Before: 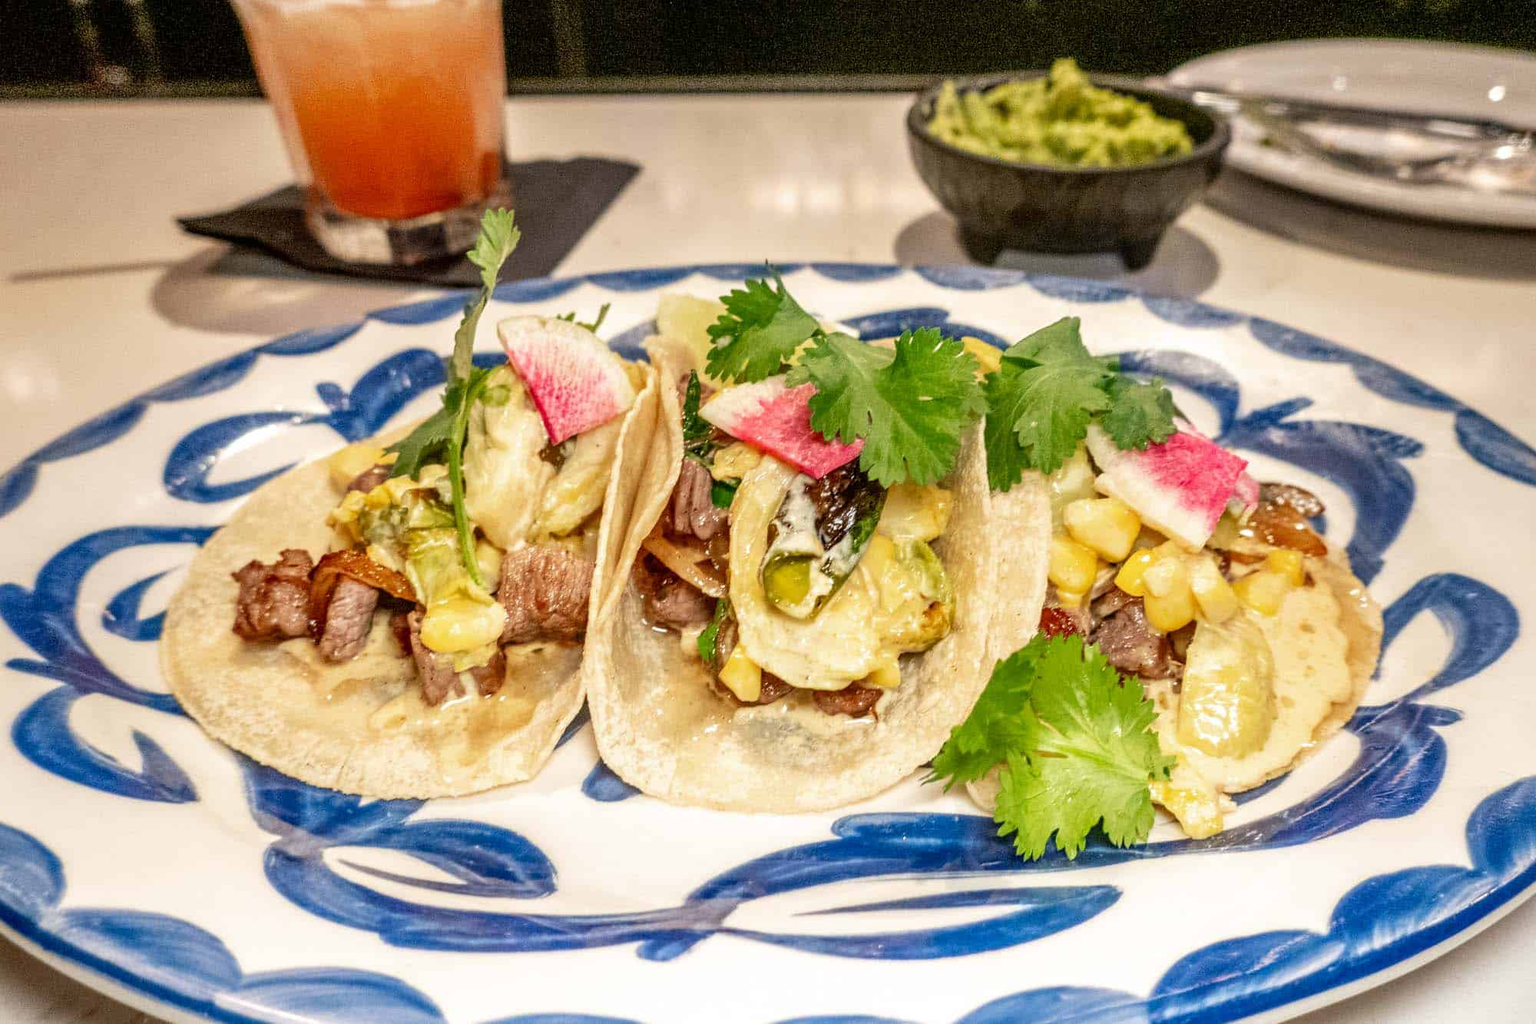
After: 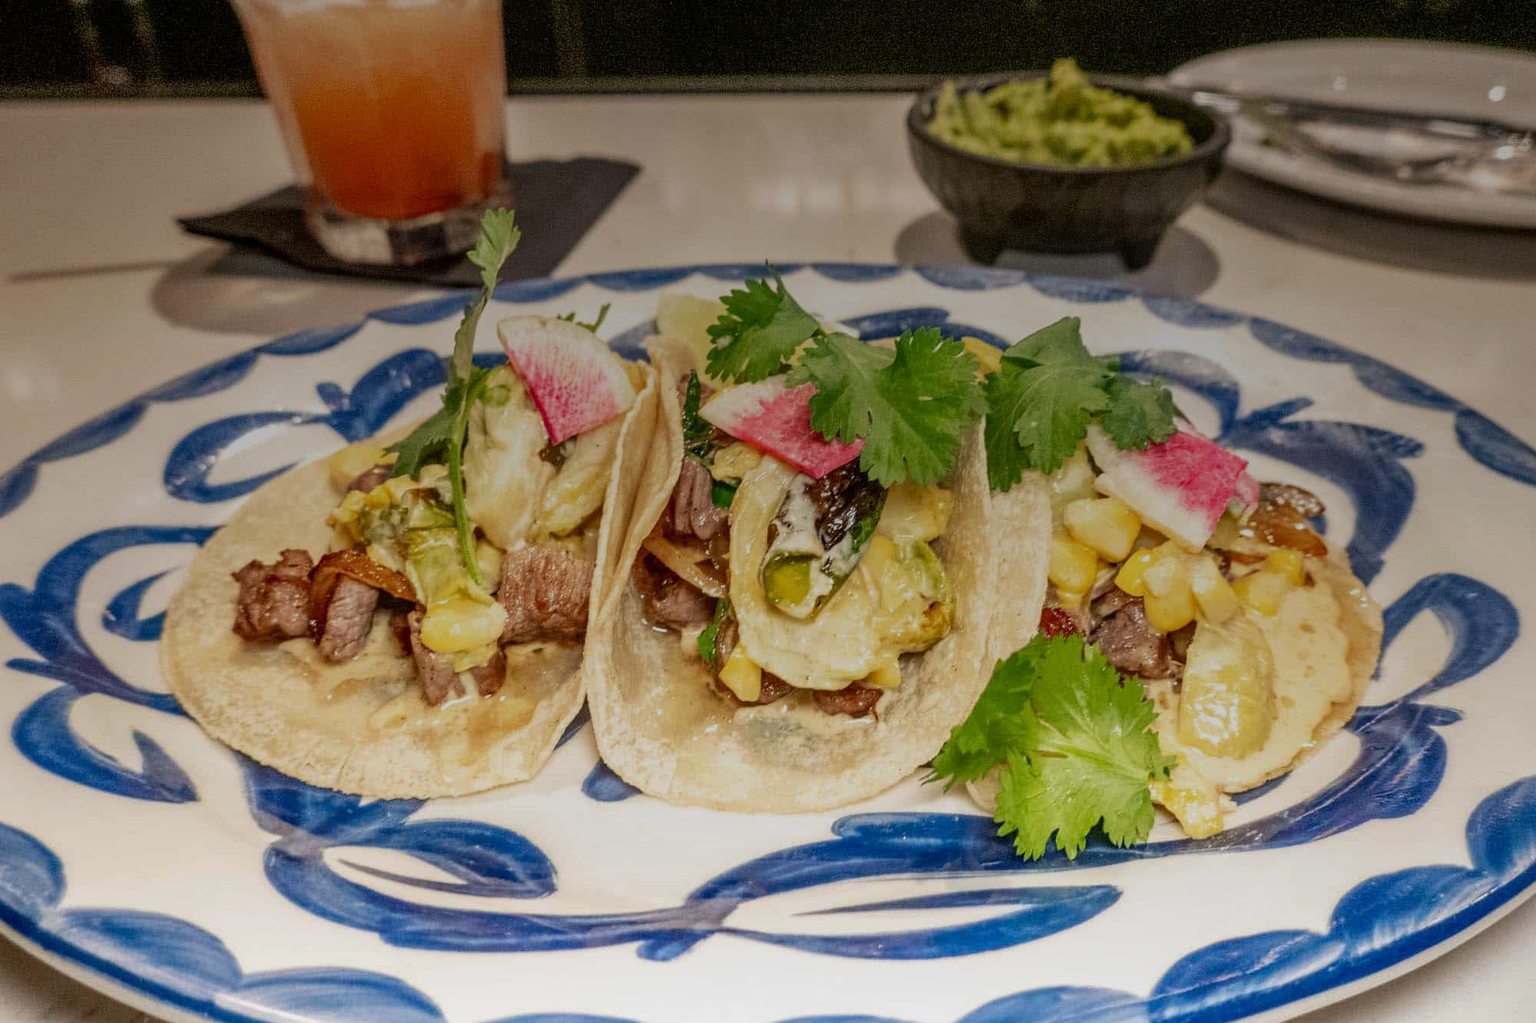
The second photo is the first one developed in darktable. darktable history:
graduated density: rotation 5.63°, offset 76.9
